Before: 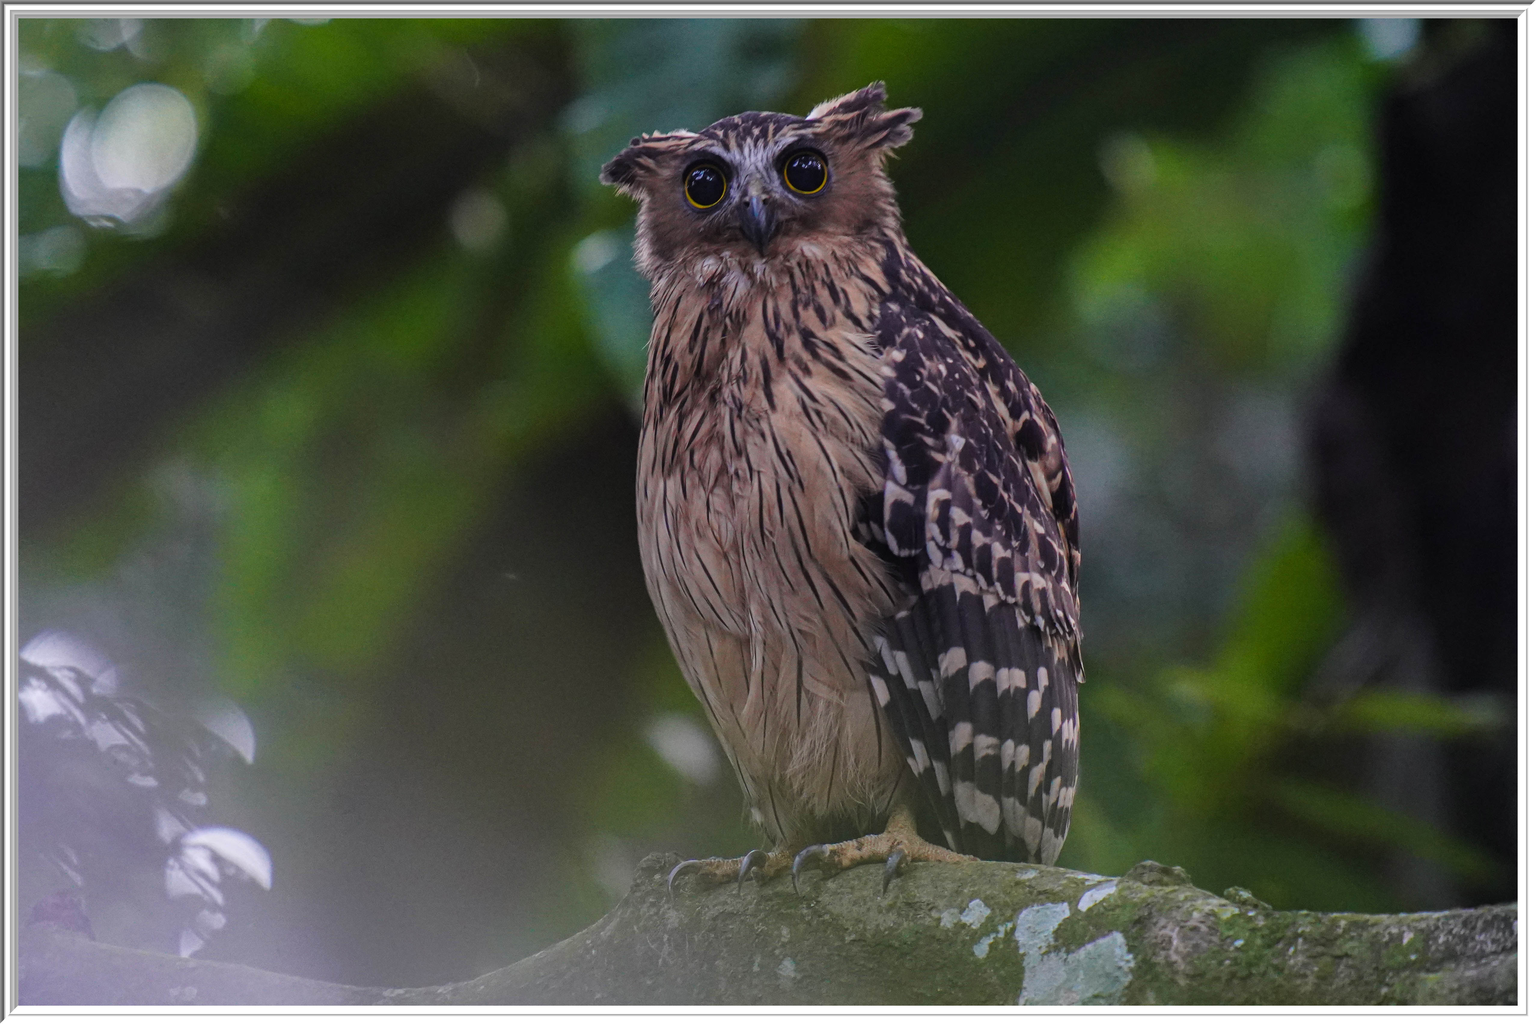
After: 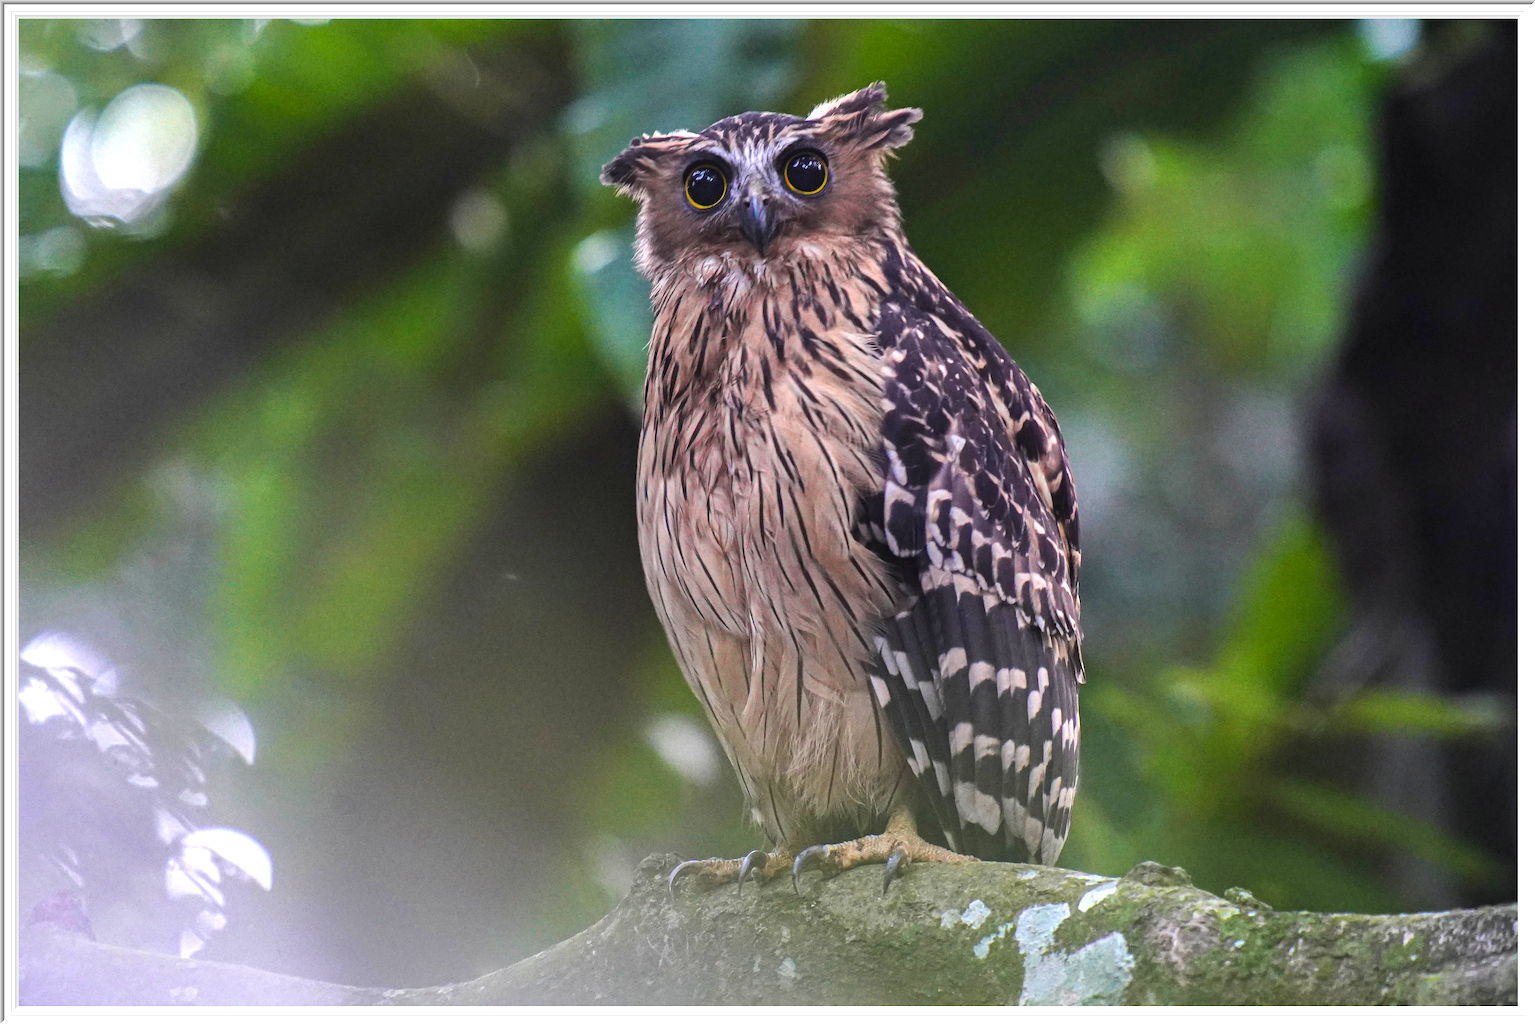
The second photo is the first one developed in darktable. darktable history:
exposure: exposure 1.094 EV, compensate highlight preservation false
contrast brightness saturation: contrast 0.078, saturation 0.022
